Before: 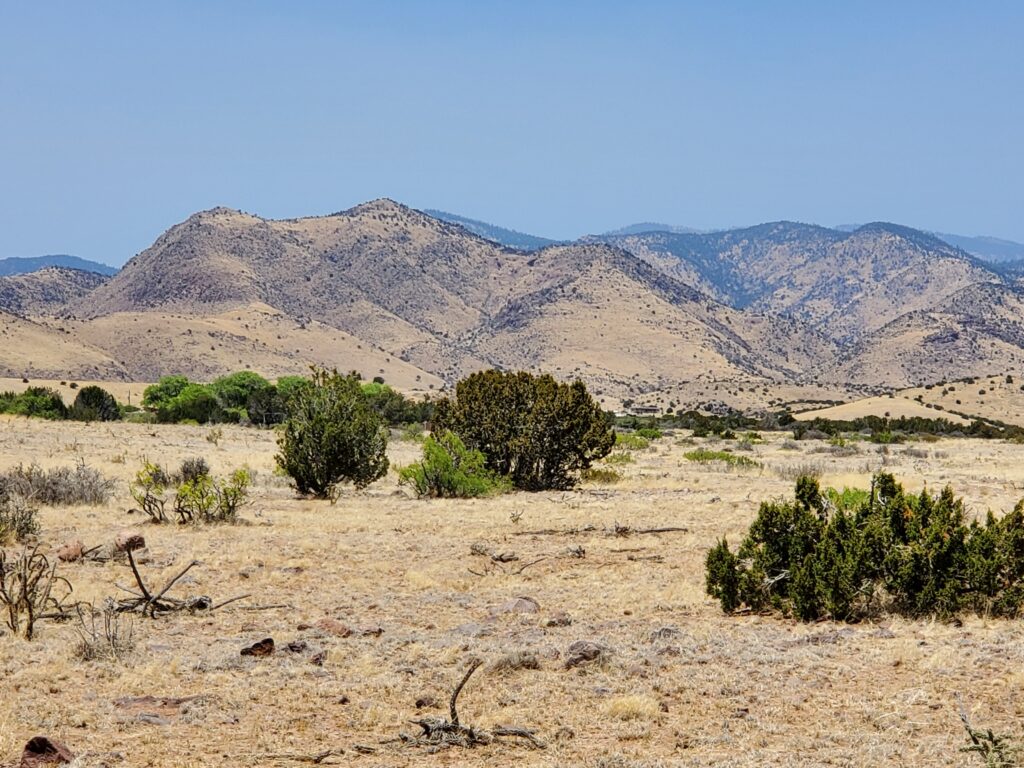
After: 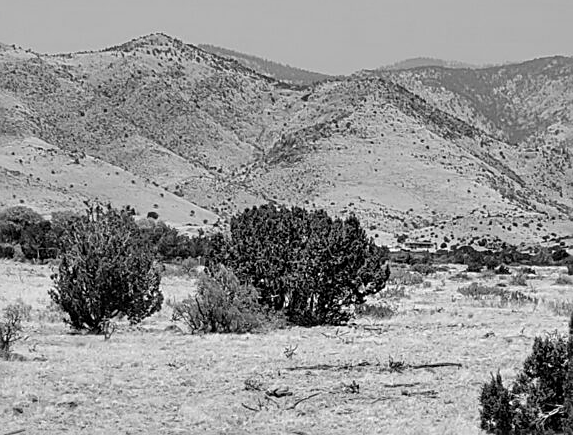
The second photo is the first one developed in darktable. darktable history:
crop and rotate: left 22.117%, top 21.5%, right 21.912%, bottom 21.749%
contrast brightness saturation: saturation -0.999
sharpen: on, module defaults
